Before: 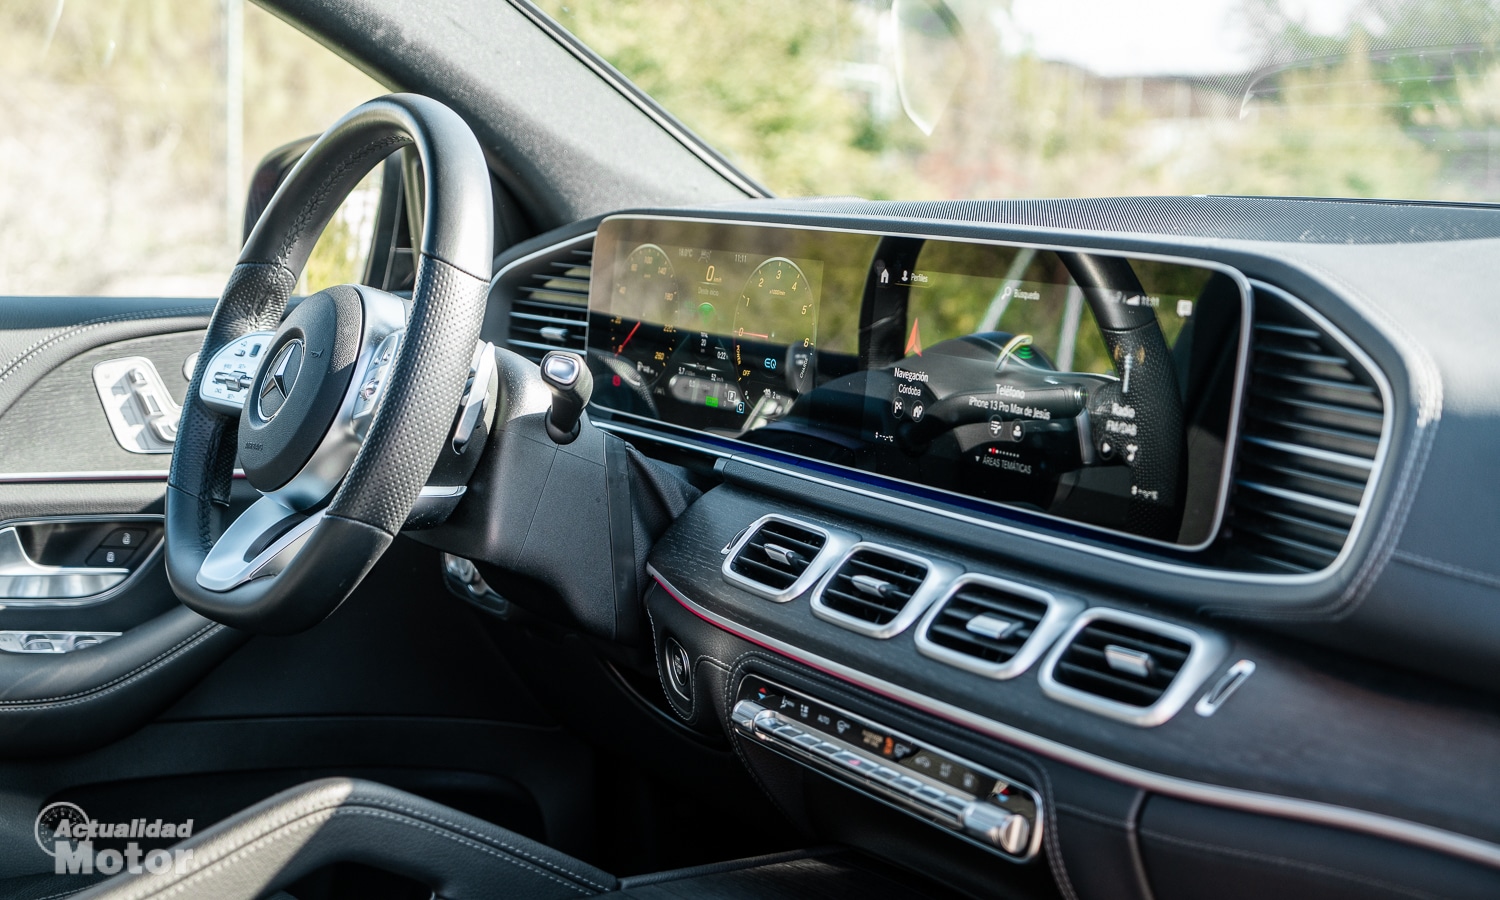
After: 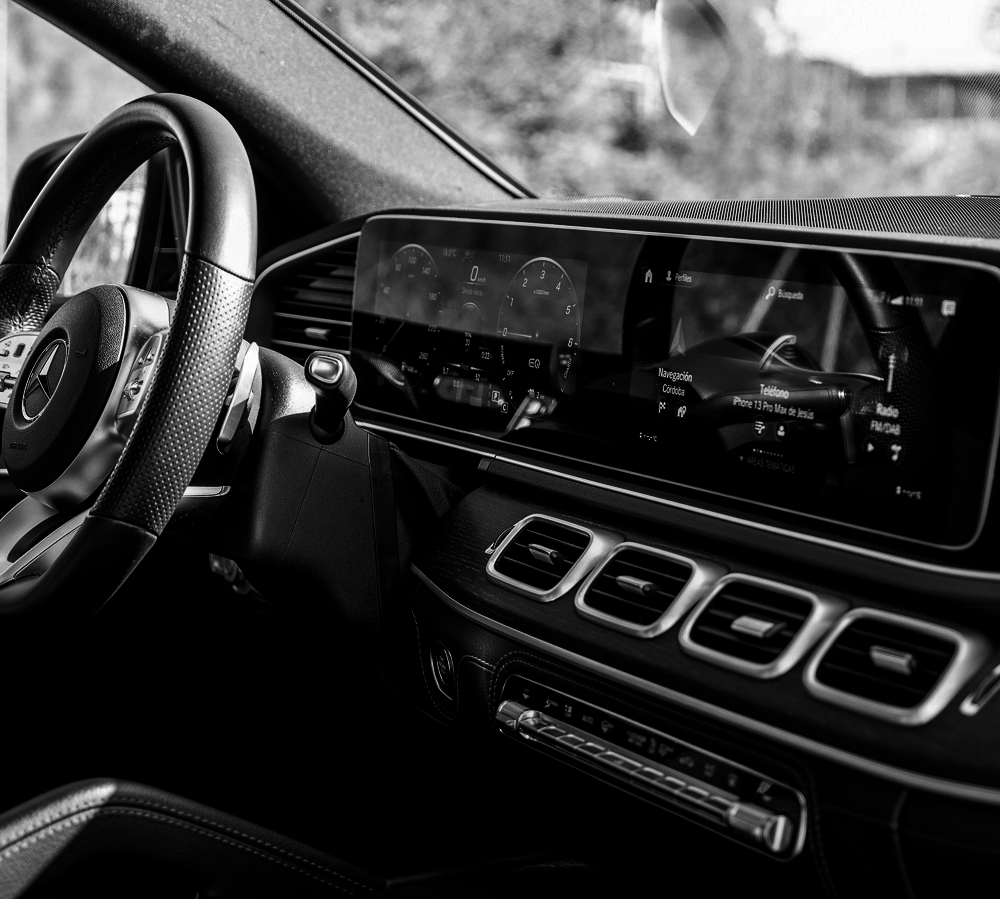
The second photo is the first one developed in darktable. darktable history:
crop and rotate: left 15.754%, right 17.579%
contrast brightness saturation: contrast 0.02, brightness -1, saturation -1
